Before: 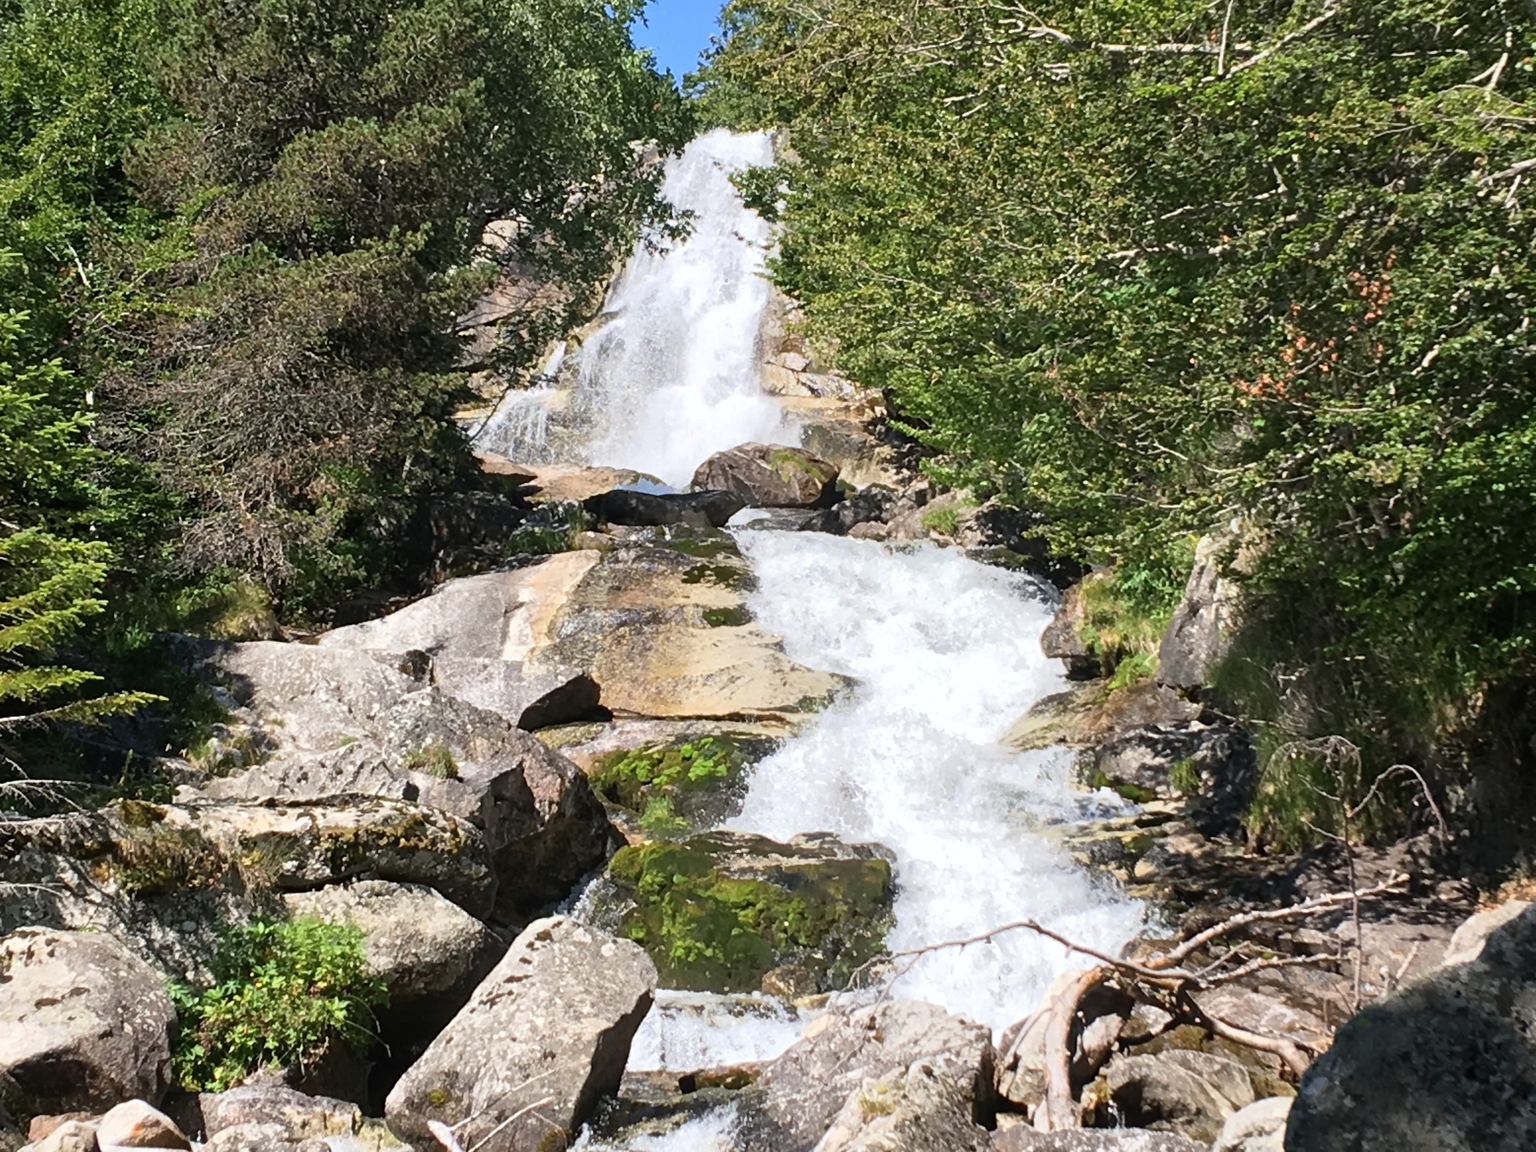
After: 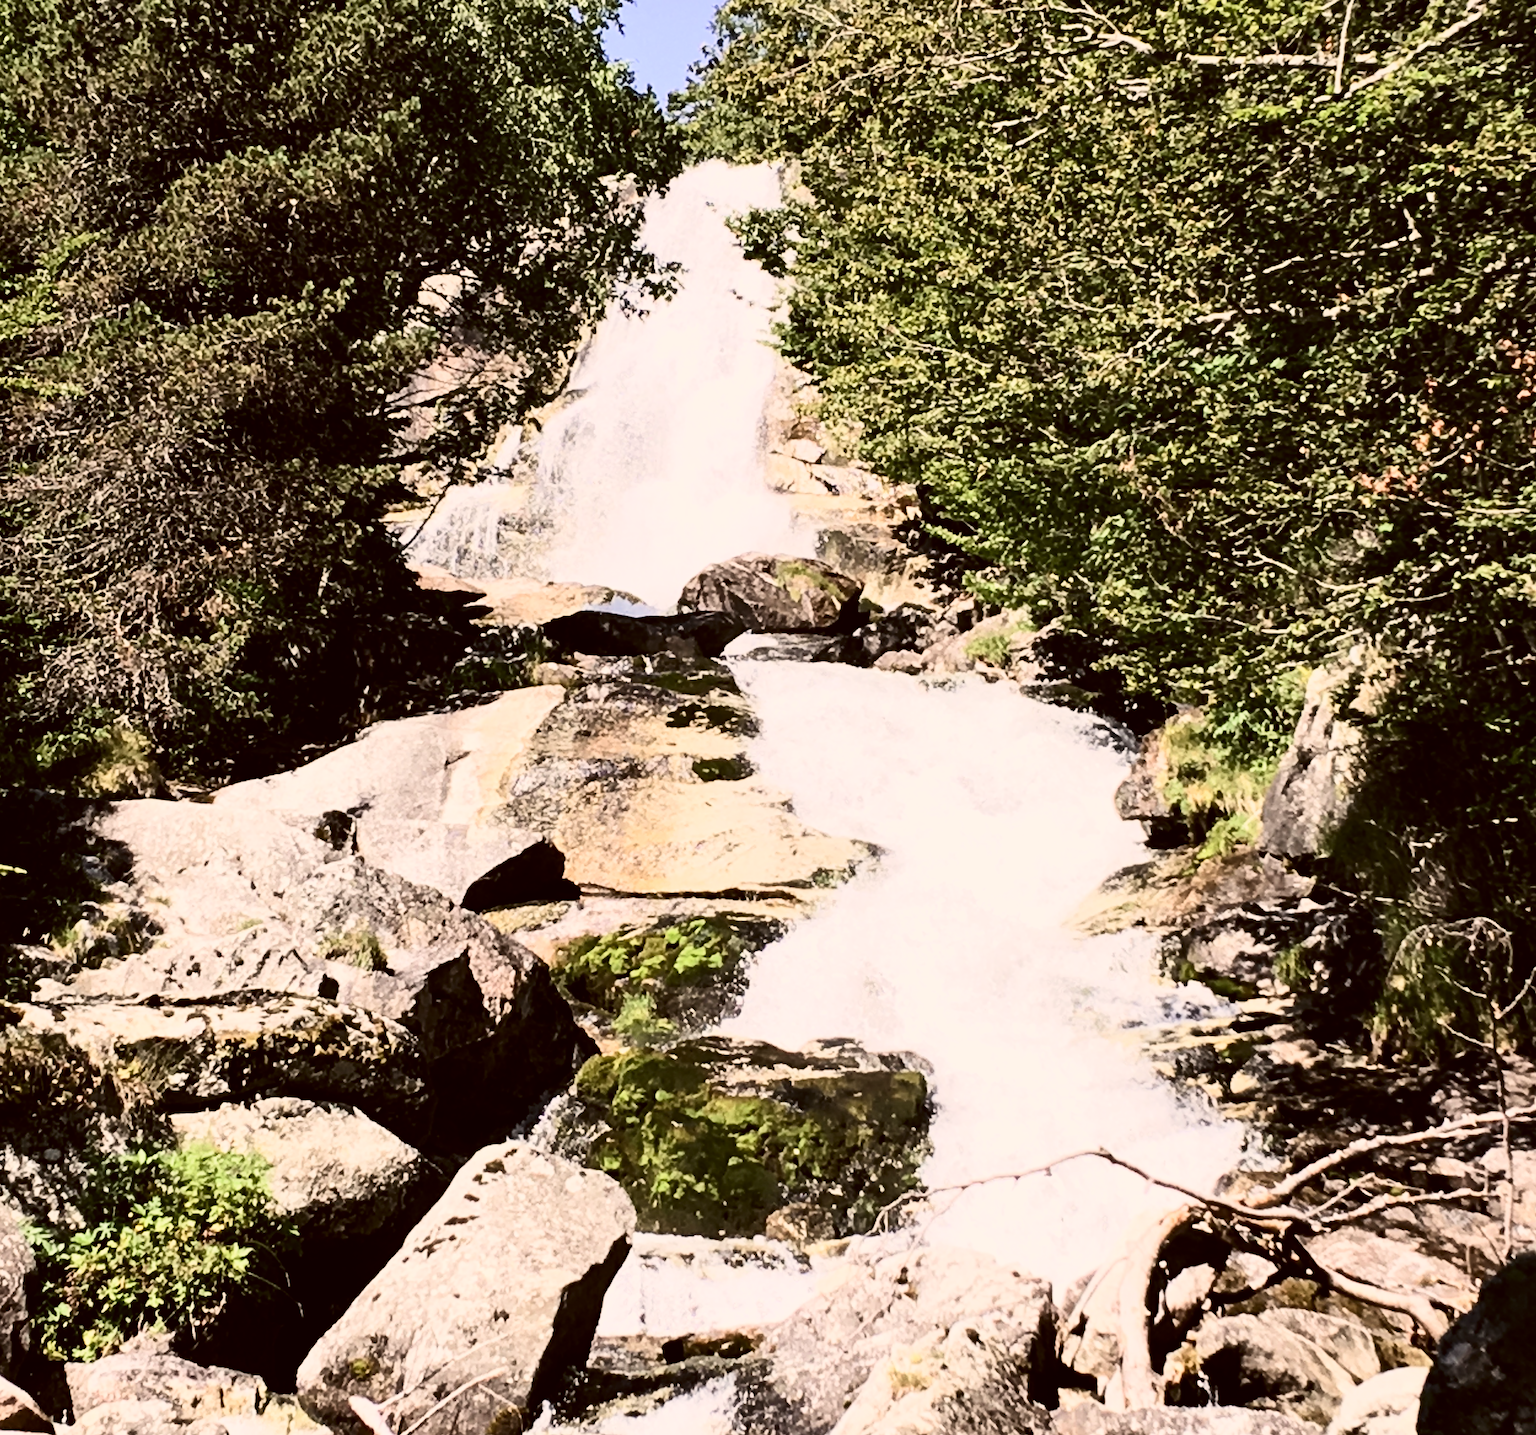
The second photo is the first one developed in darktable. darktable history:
filmic rgb: black relative exposure -5.13 EV, white relative exposure 3.96 EV, hardness 2.89, contrast 1.301, highlights saturation mix -29.04%, contrast in shadows safe
crop and rotate: left 9.605%, right 10.159%
color correction: highlights a* 6.43, highlights b* 8.11, shadows a* 5.91, shadows b* 7.38, saturation 0.914
contrast brightness saturation: contrast 0.379, brightness 0.107
